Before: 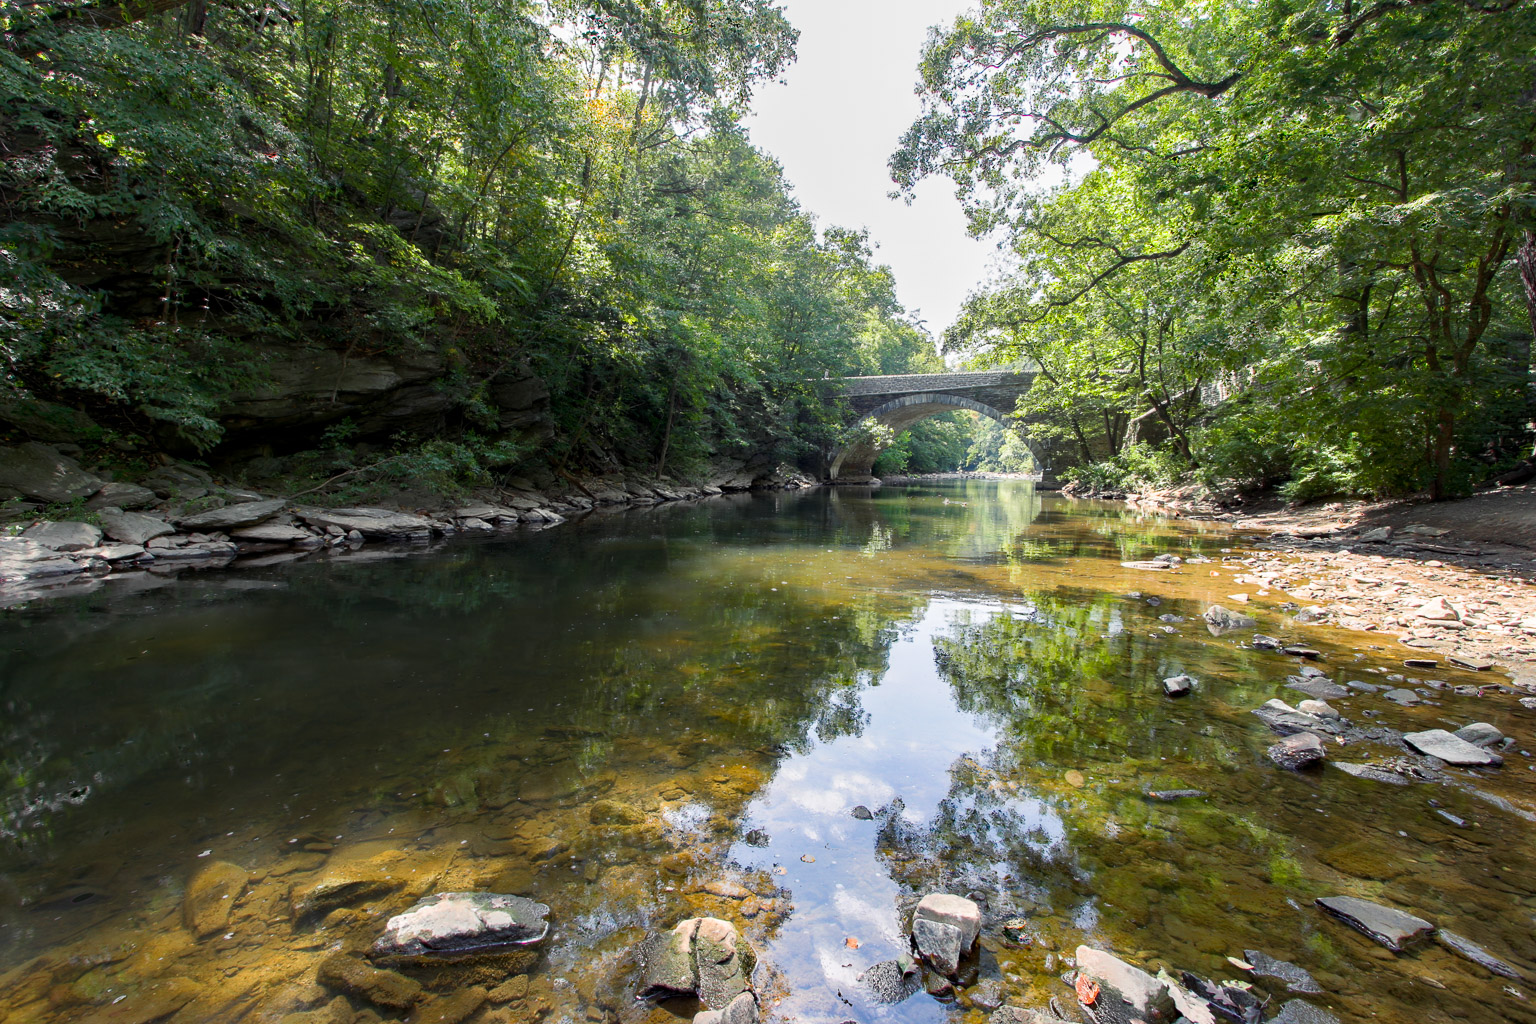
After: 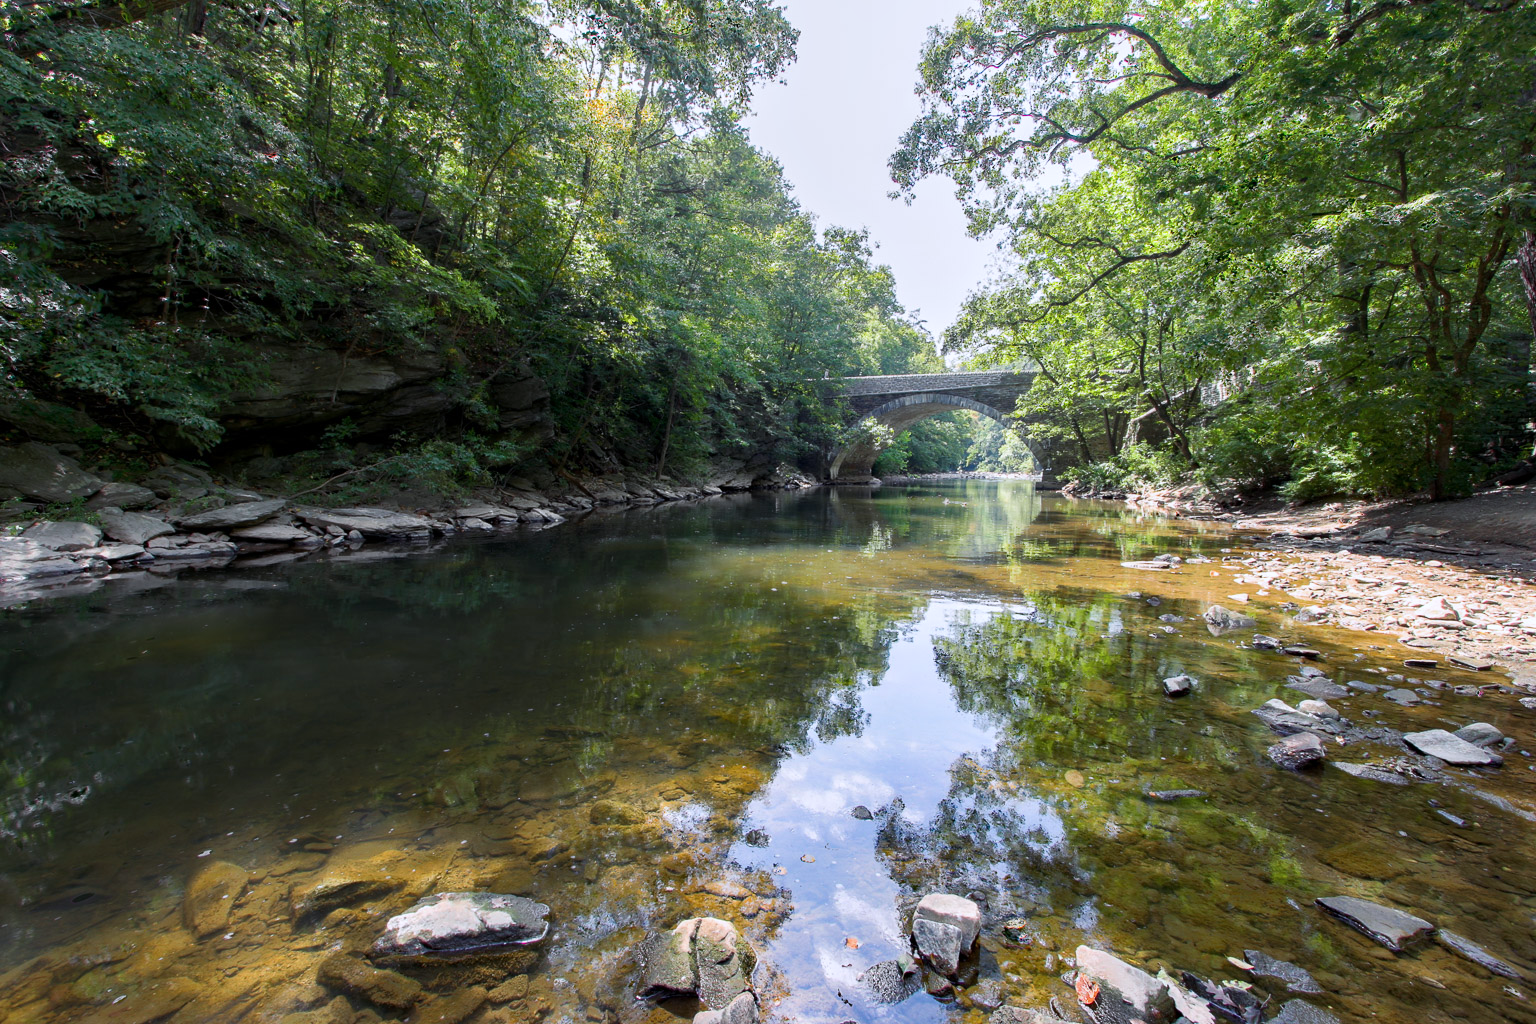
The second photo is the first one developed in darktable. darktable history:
tone equalizer: mask exposure compensation -0.498 EV
base curve: preserve colors none
exposure: exposure -0.041 EV, compensate highlight preservation false
color calibration: illuminant as shot in camera, x 0.358, y 0.373, temperature 4628.91 K
